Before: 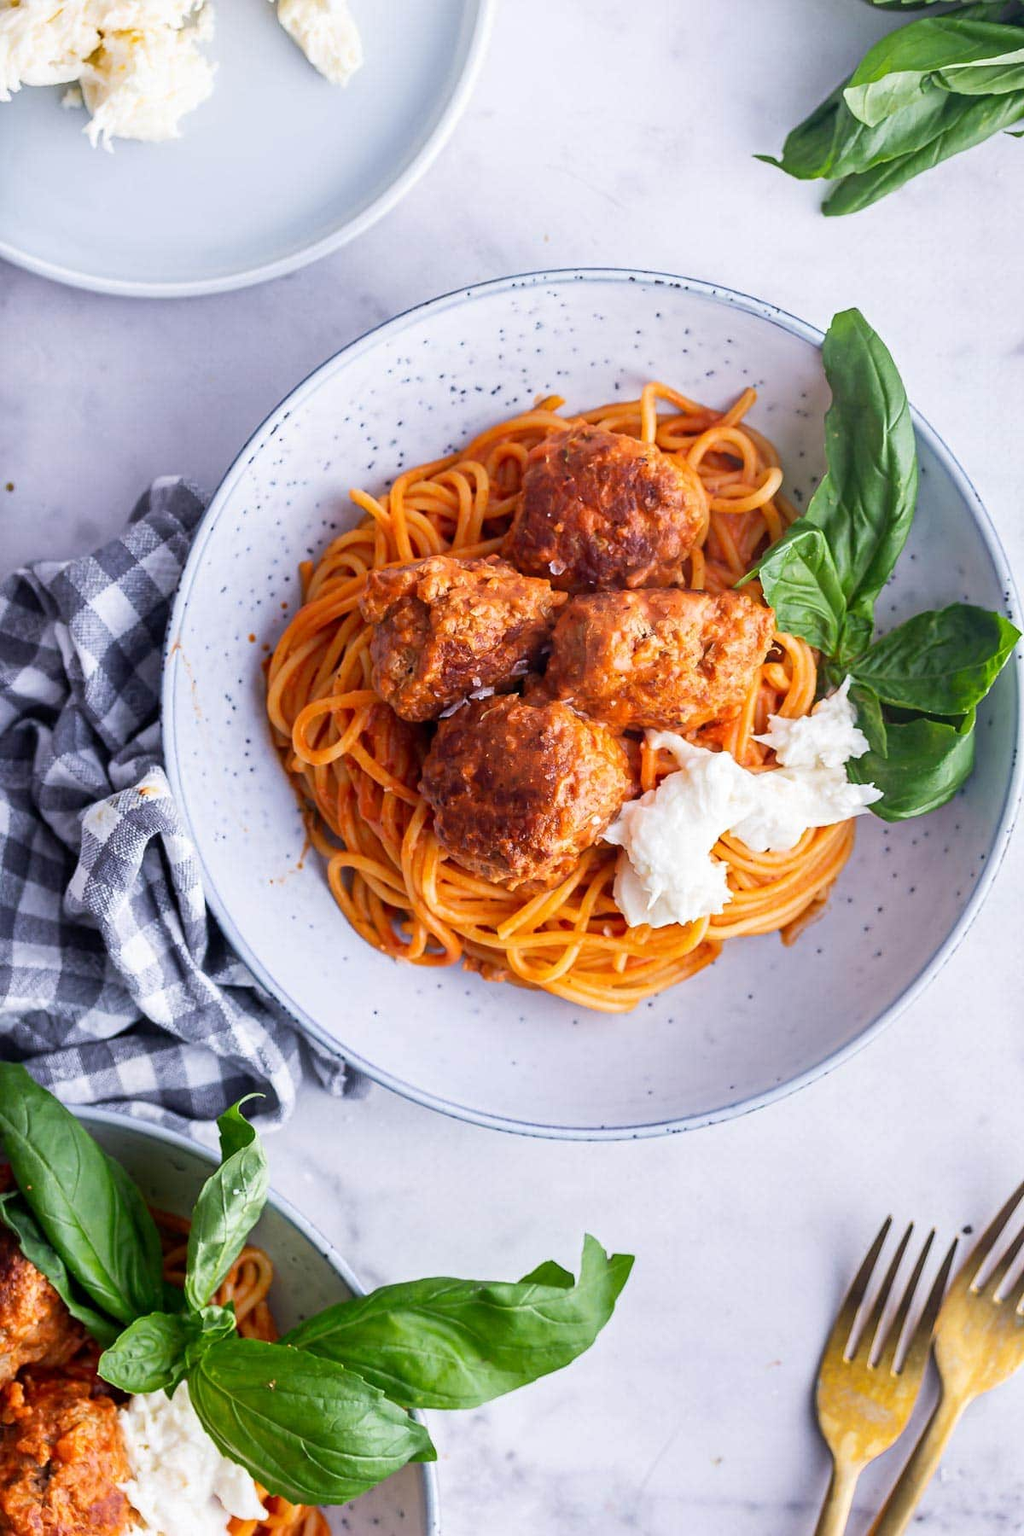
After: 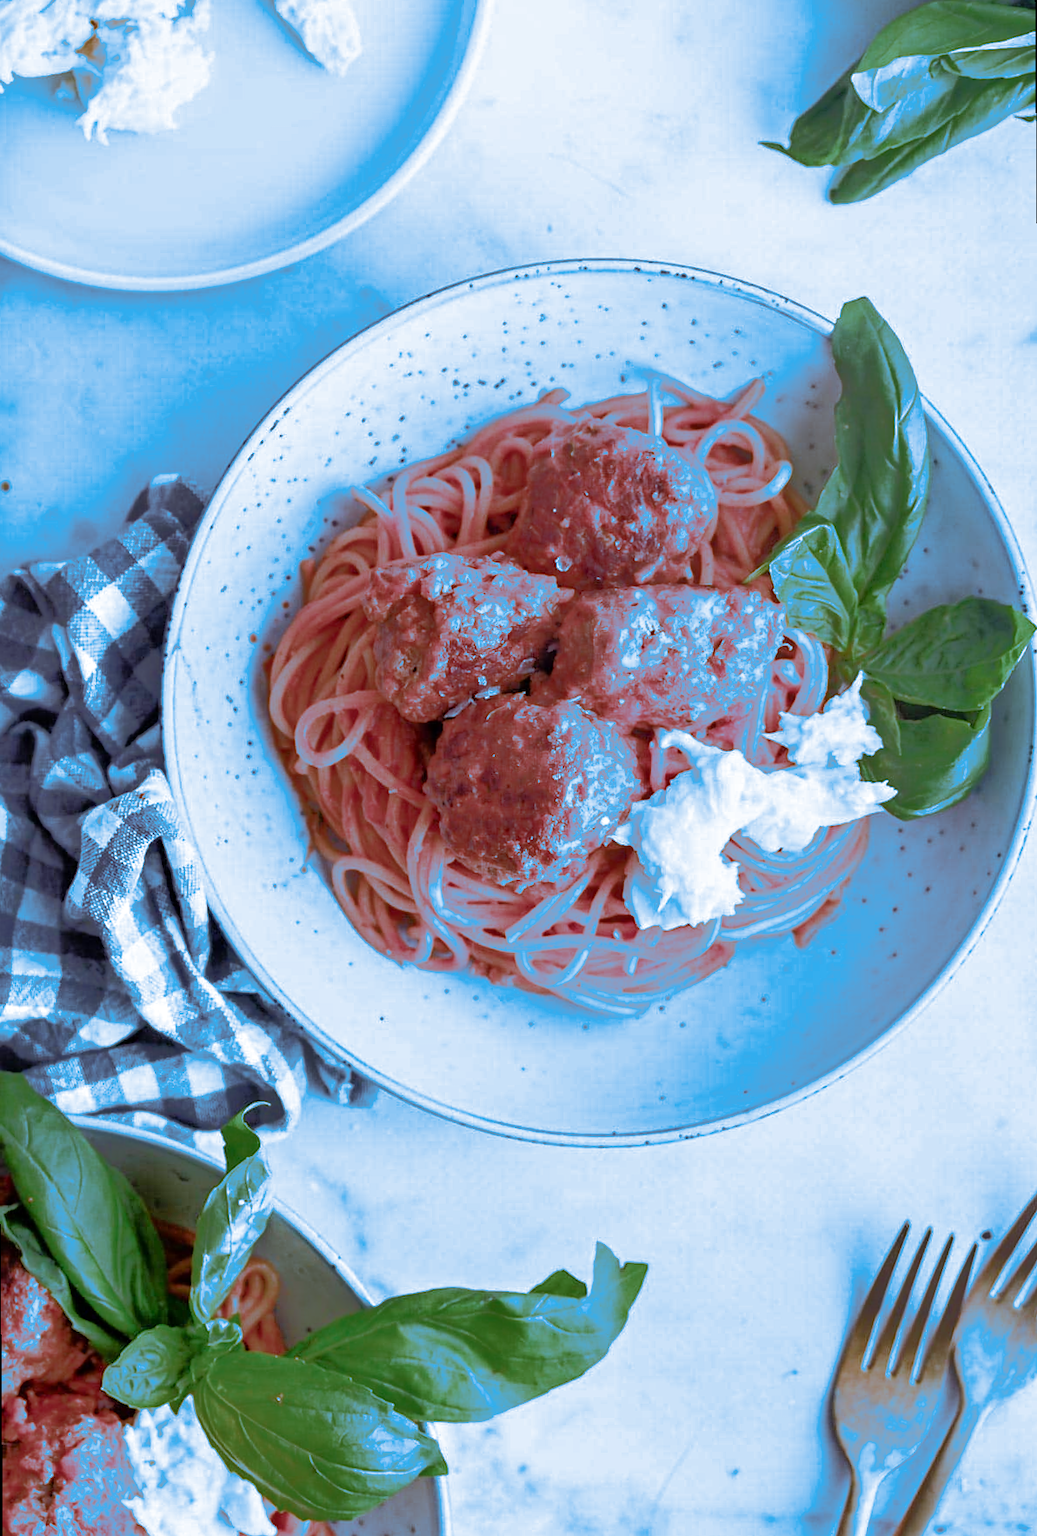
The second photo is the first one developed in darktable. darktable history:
split-toning: shadows › hue 220°, shadows › saturation 0.64, highlights › hue 220°, highlights › saturation 0.64, balance 0, compress 5.22%
tone equalizer: -8 EV -0.528 EV, -7 EV -0.319 EV, -6 EV -0.083 EV, -5 EV 0.413 EV, -4 EV 0.985 EV, -3 EV 0.791 EV, -2 EV -0.01 EV, -1 EV 0.14 EV, +0 EV -0.012 EV, smoothing 1
rotate and perspective: rotation -0.45°, automatic cropping original format, crop left 0.008, crop right 0.992, crop top 0.012, crop bottom 0.988
